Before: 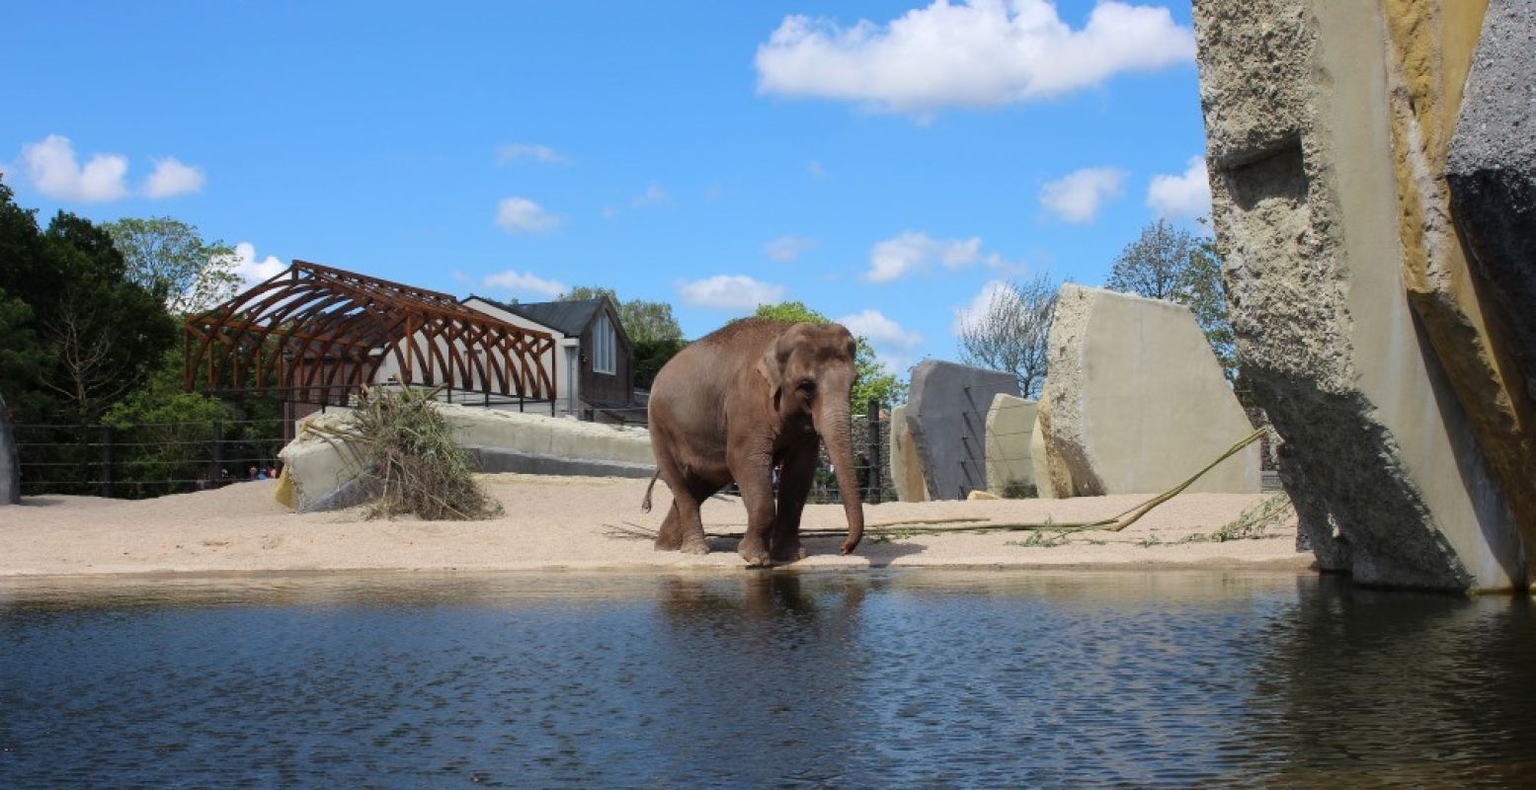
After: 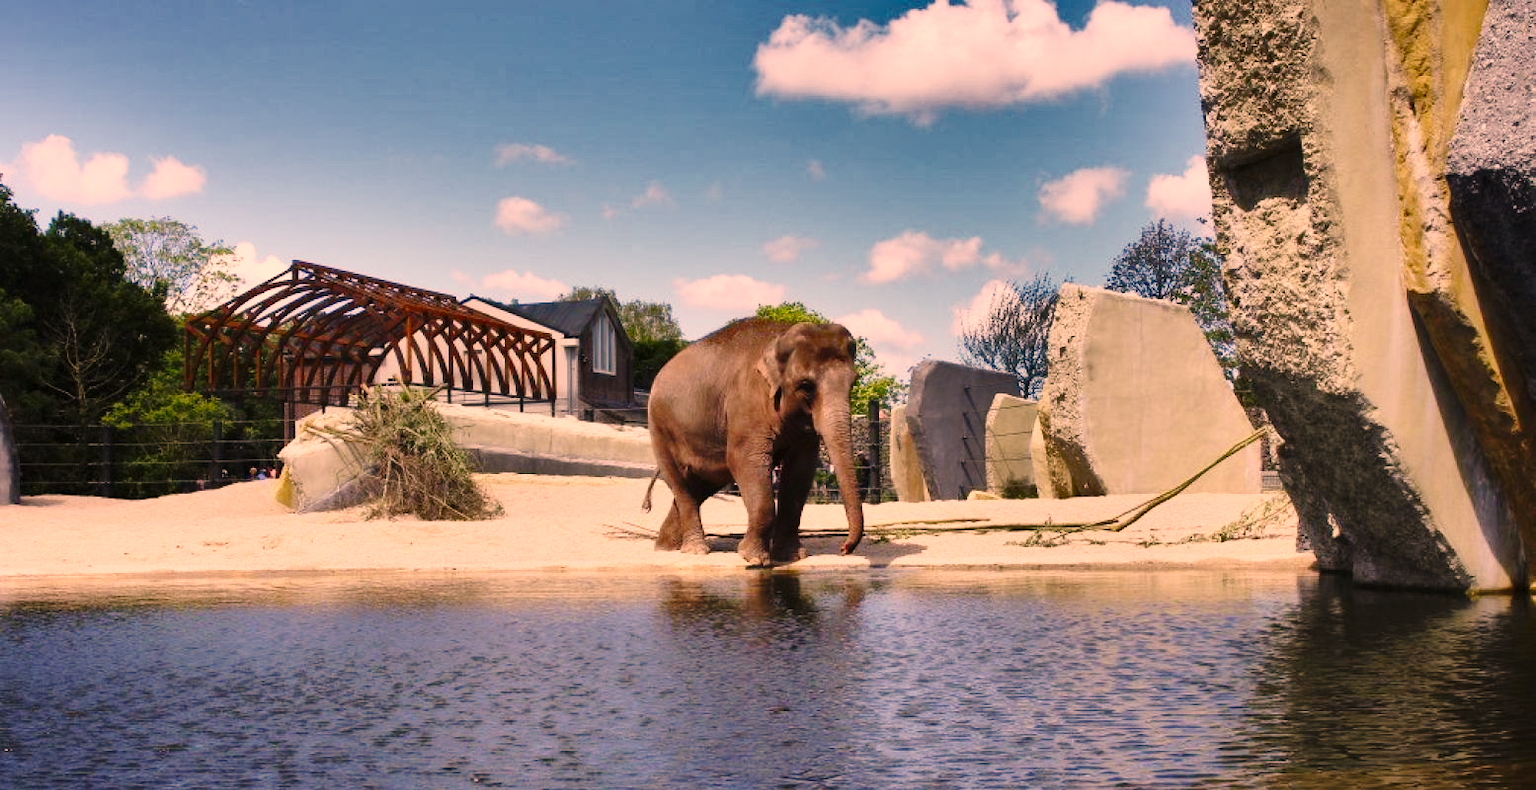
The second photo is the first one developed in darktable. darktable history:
base curve: curves: ch0 [(0, 0) (0.028, 0.03) (0.121, 0.232) (0.46, 0.748) (0.859, 0.968) (1, 1)], preserve colors none
shadows and highlights: shadows 20.88, highlights -82.7, soften with gaussian
color correction: highlights a* 22.64, highlights b* 22.52
